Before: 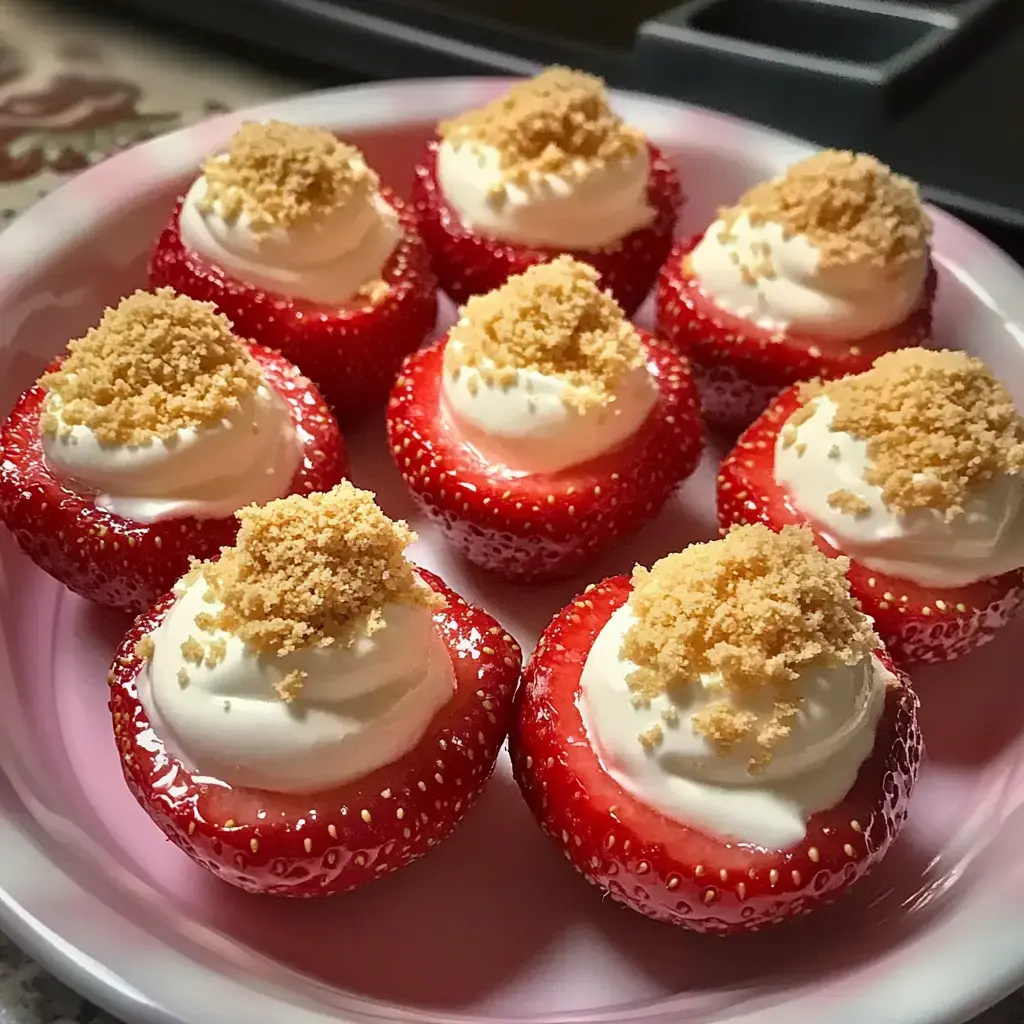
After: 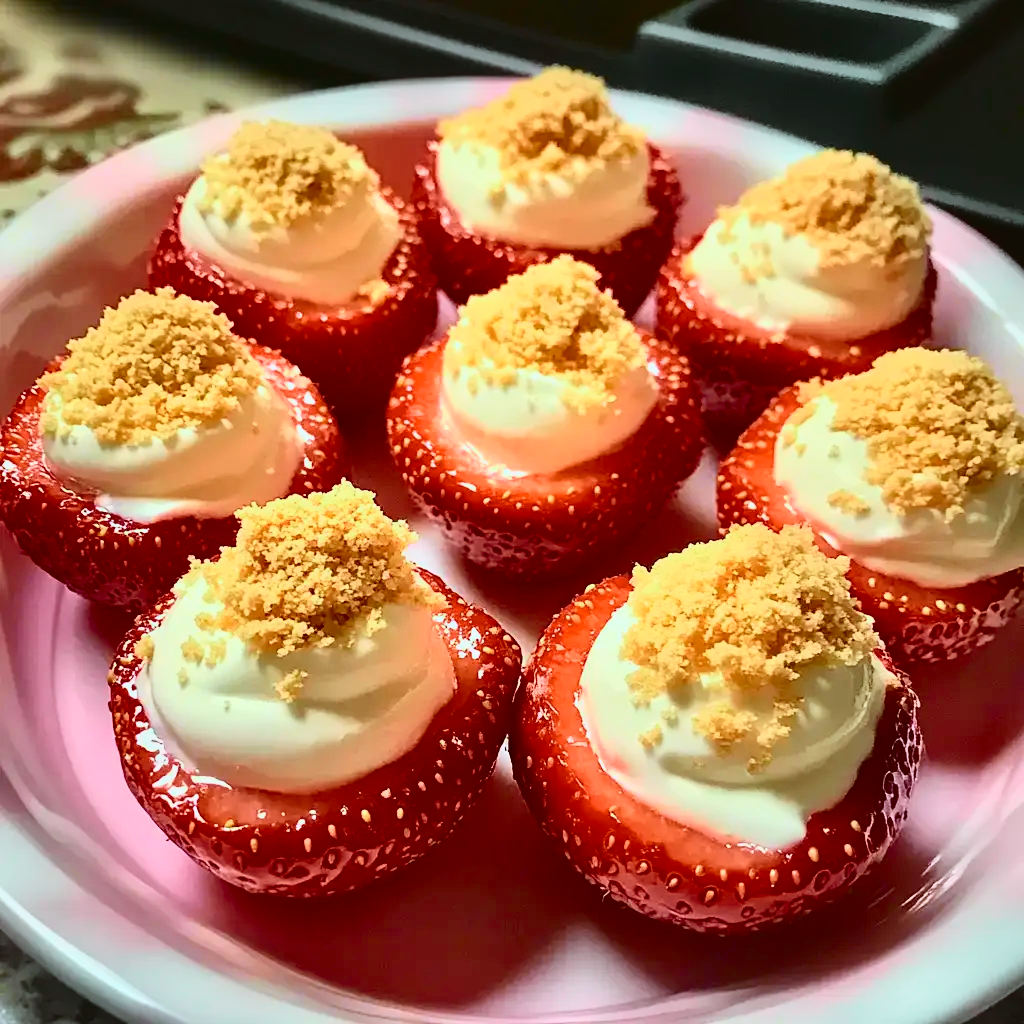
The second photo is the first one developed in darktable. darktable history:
color correction: highlights a* -4.98, highlights b* -3.76, shadows a* 3.83, shadows b* 4.08
tone curve: curves: ch0 [(0, 0.036) (0.037, 0.042) (0.184, 0.146) (0.438, 0.521) (0.54, 0.668) (0.698, 0.835) (0.856, 0.92) (1, 0.98)]; ch1 [(0, 0) (0.393, 0.415) (0.447, 0.448) (0.482, 0.459) (0.509, 0.496) (0.527, 0.525) (0.571, 0.602) (0.619, 0.671) (0.715, 0.729) (1, 1)]; ch2 [(0, 0) (0.369, 0.388) (0.449, 0.454) (0.499, 0.5) (0.521, 0.517) (0.53, 0.544) (0.561, 0.607) (0.674, 0.735) (1, 1)], color space Lab, independent channels, preserve colors none
